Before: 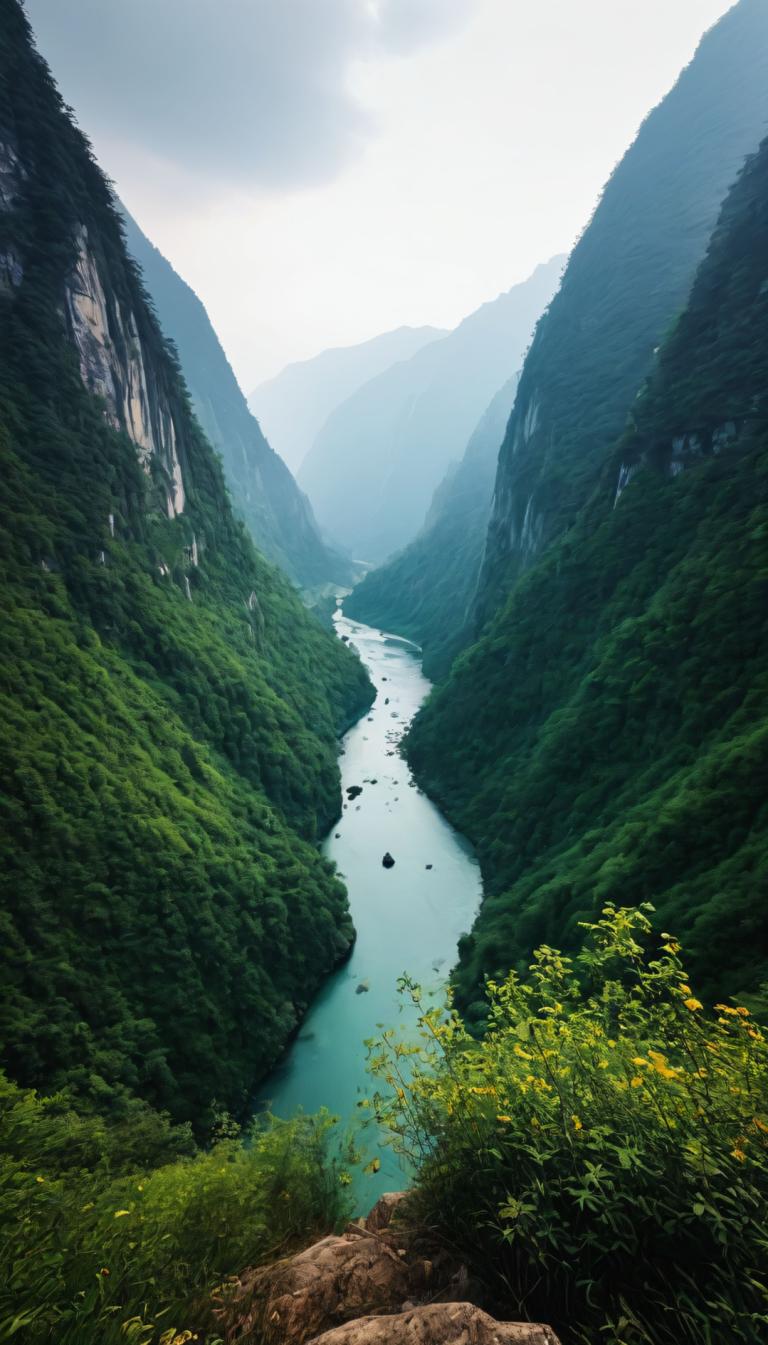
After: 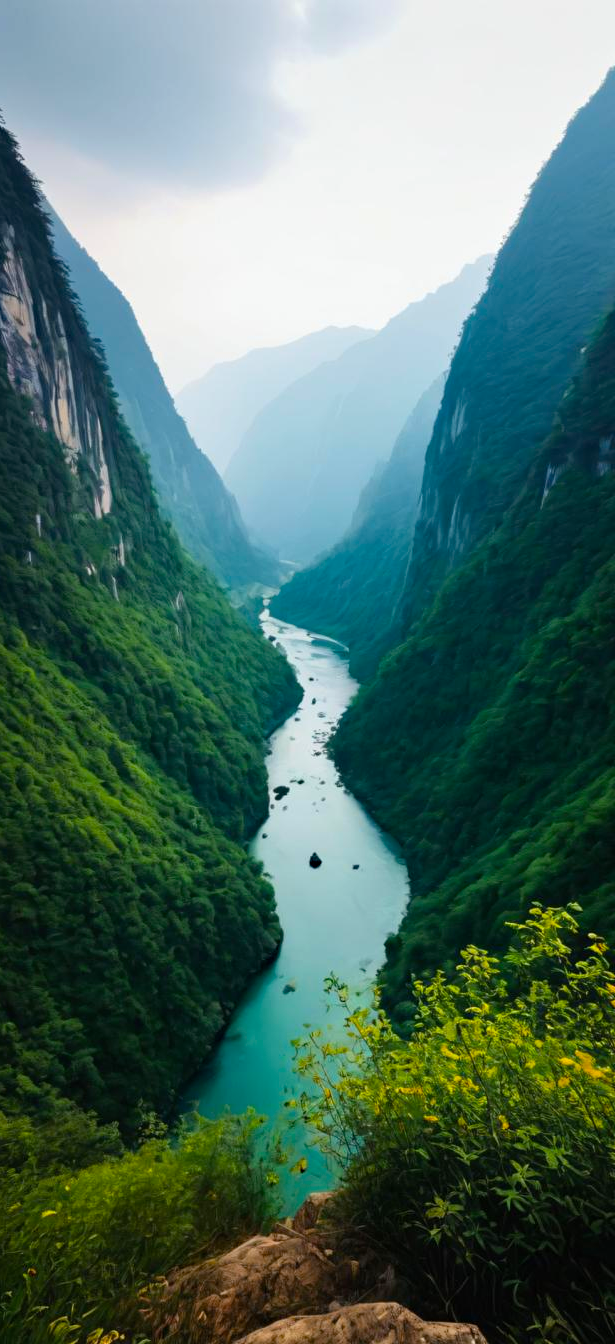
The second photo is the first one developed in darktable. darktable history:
haze removal: adaptive false
crop and rotate: left 9.597%, right 10.195%
color balance rgb: perceptual saturation grading › global saturation 25%, global vibrance 10%
